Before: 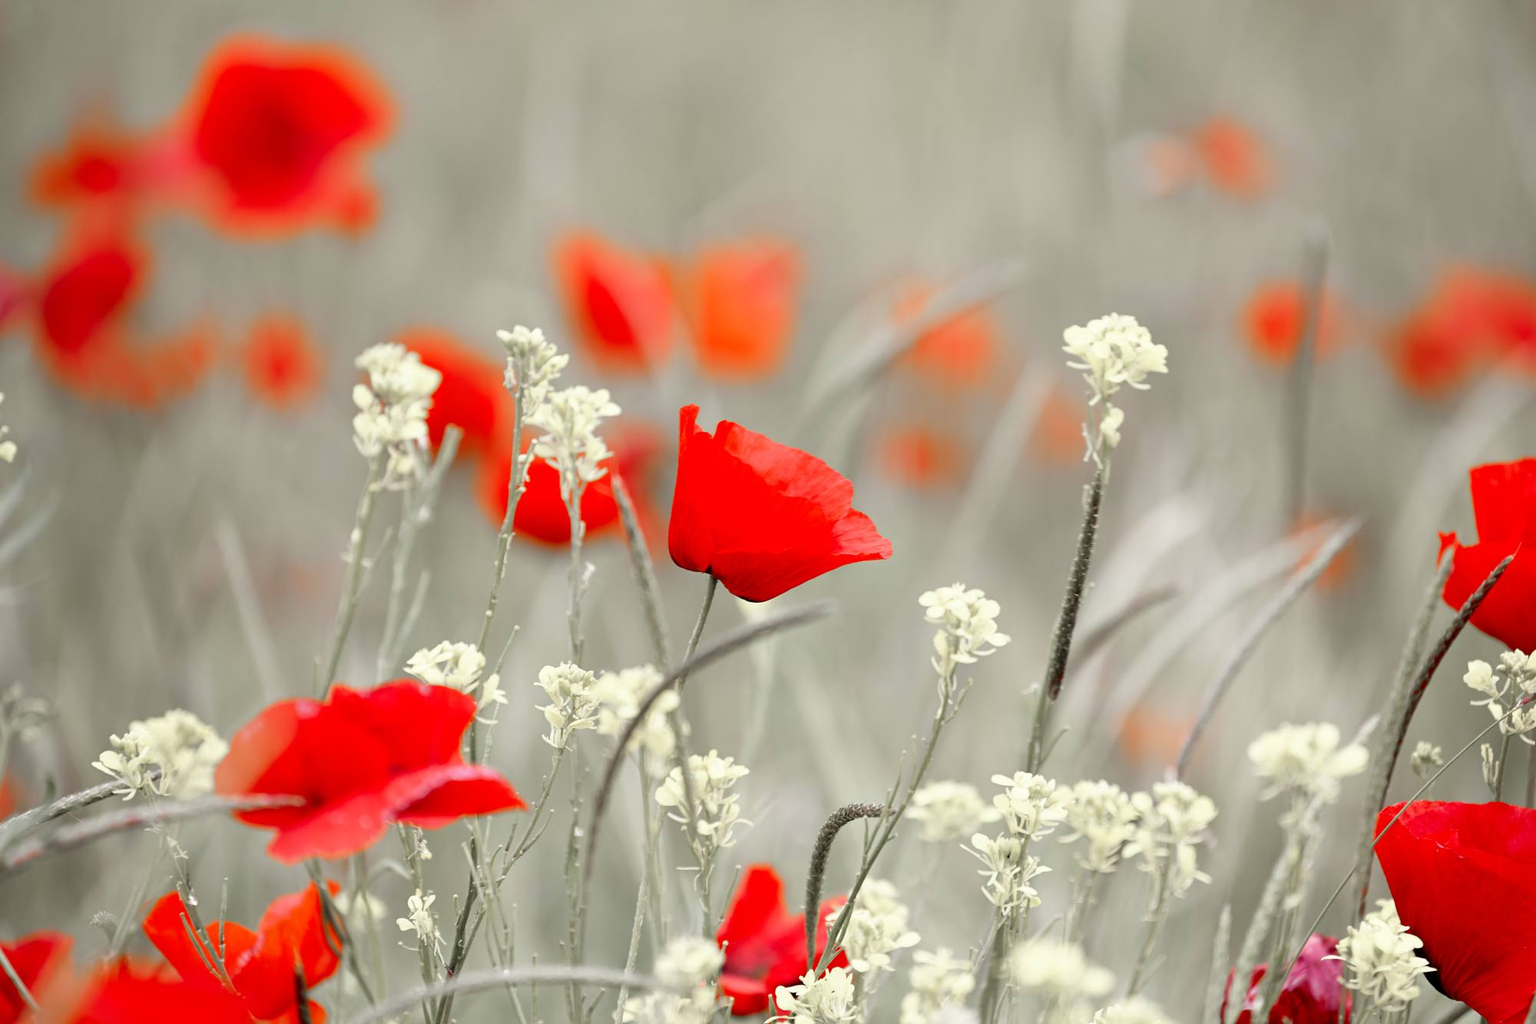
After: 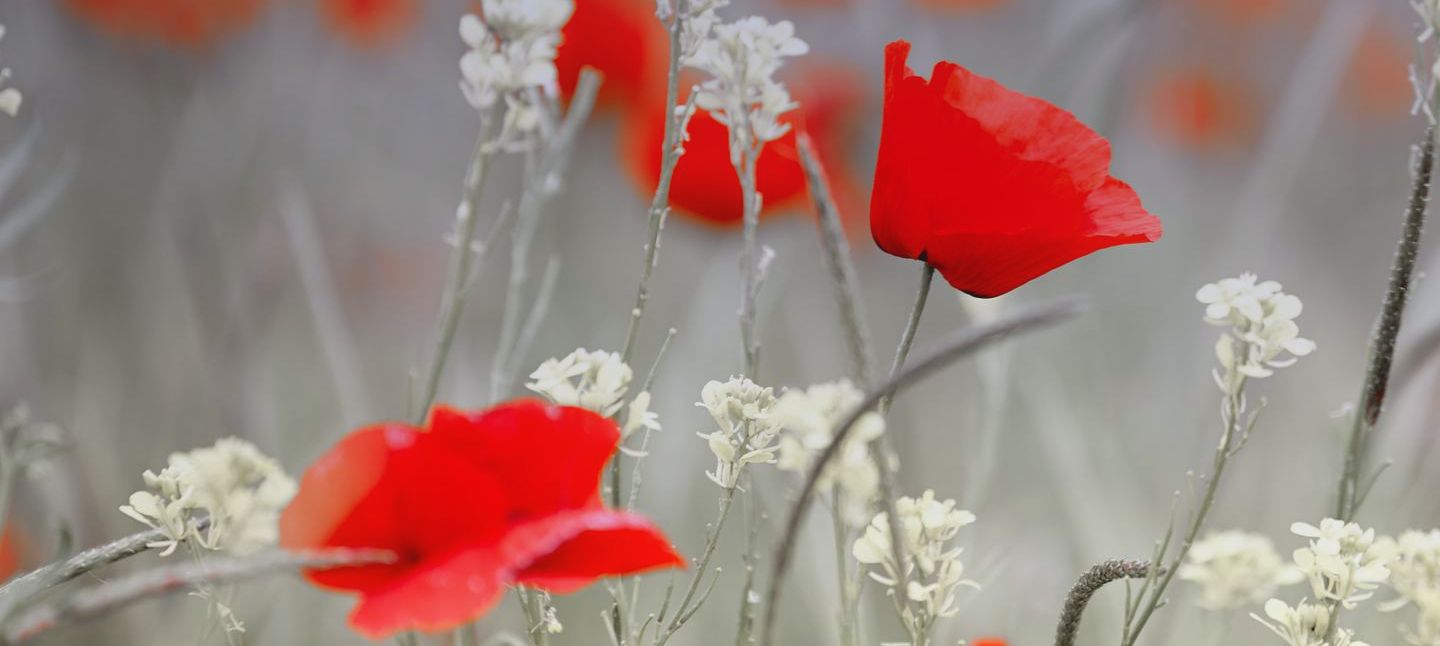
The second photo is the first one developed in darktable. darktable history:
graduated density: hue 238.83°, saturation 50%
tone equalizer: -7 EV 0.18 EV, -6 EV 0.12 EV, -5 EV 0.08 EV, -4 EV 0.04 EV, -2 EV -0.02 EV, -1 EV -0.04 EV, +0 EV -0.06 EV, luminance estimator HSV value / RGB max
contrast equalizer: octaves 7, y [[0.6 ×6], [0.55 ×6], [0 ×6], [0 ×6], [0 ×6]], mix -0.3
crop: top 36.498%, right 27.964%, bottom 14.995%
